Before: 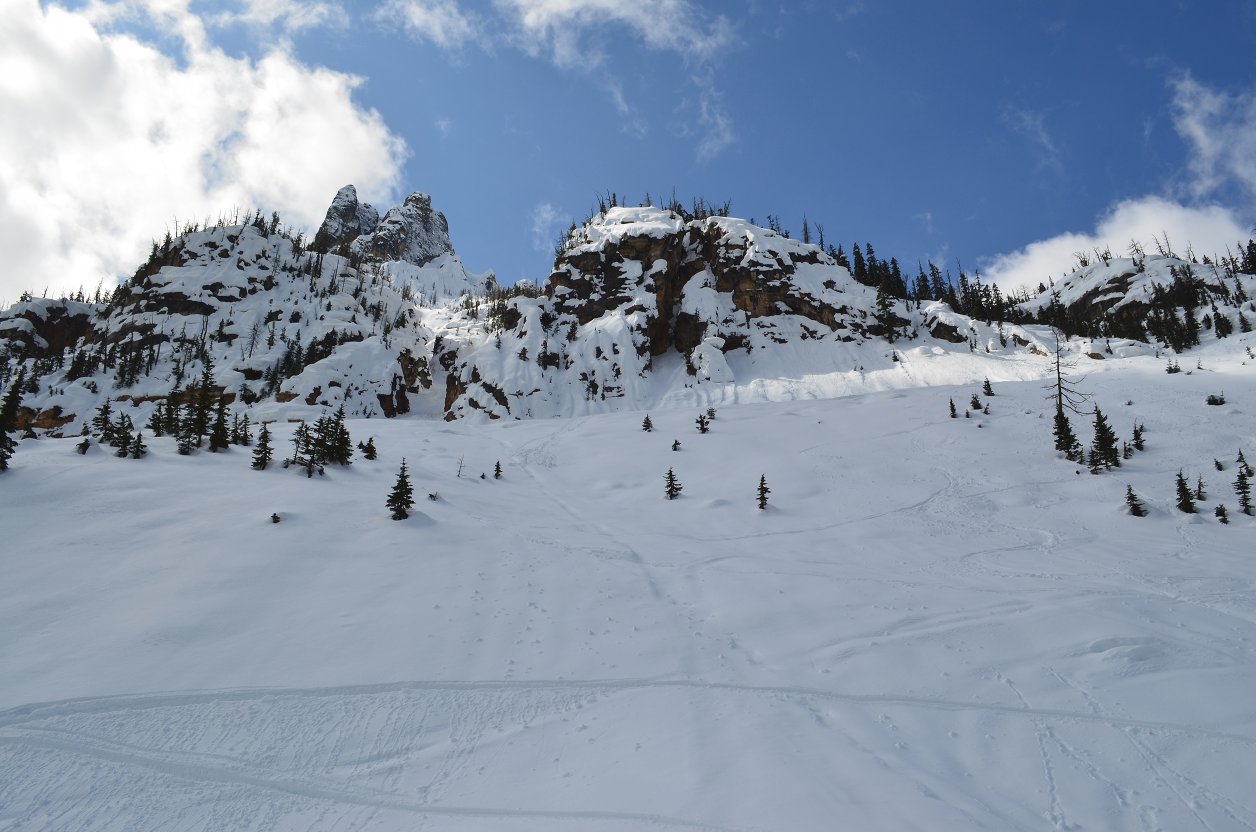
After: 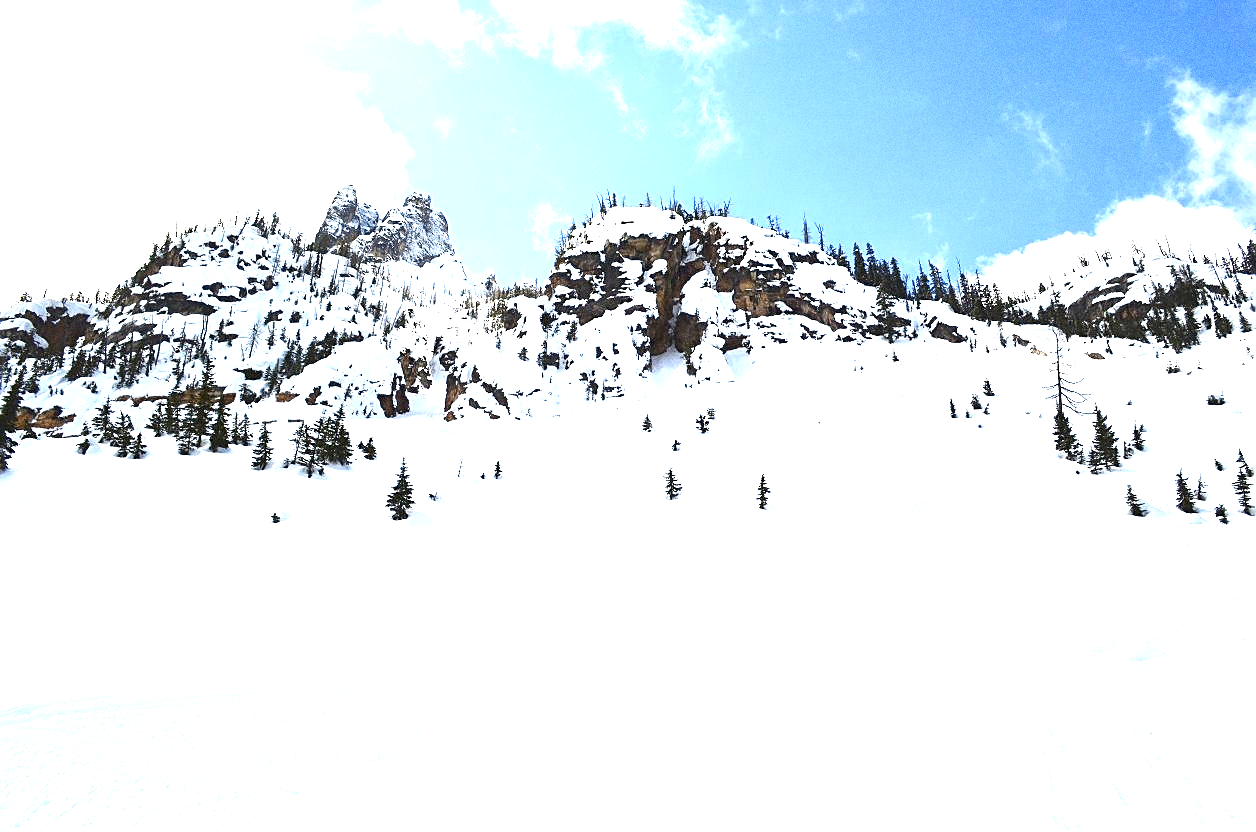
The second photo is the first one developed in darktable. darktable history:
exposure: exposure 2.25 EV, compensate highlight preservation false
sharpen: on, module defaults
grain: coarseness 0.09 ISO, strength 40%
